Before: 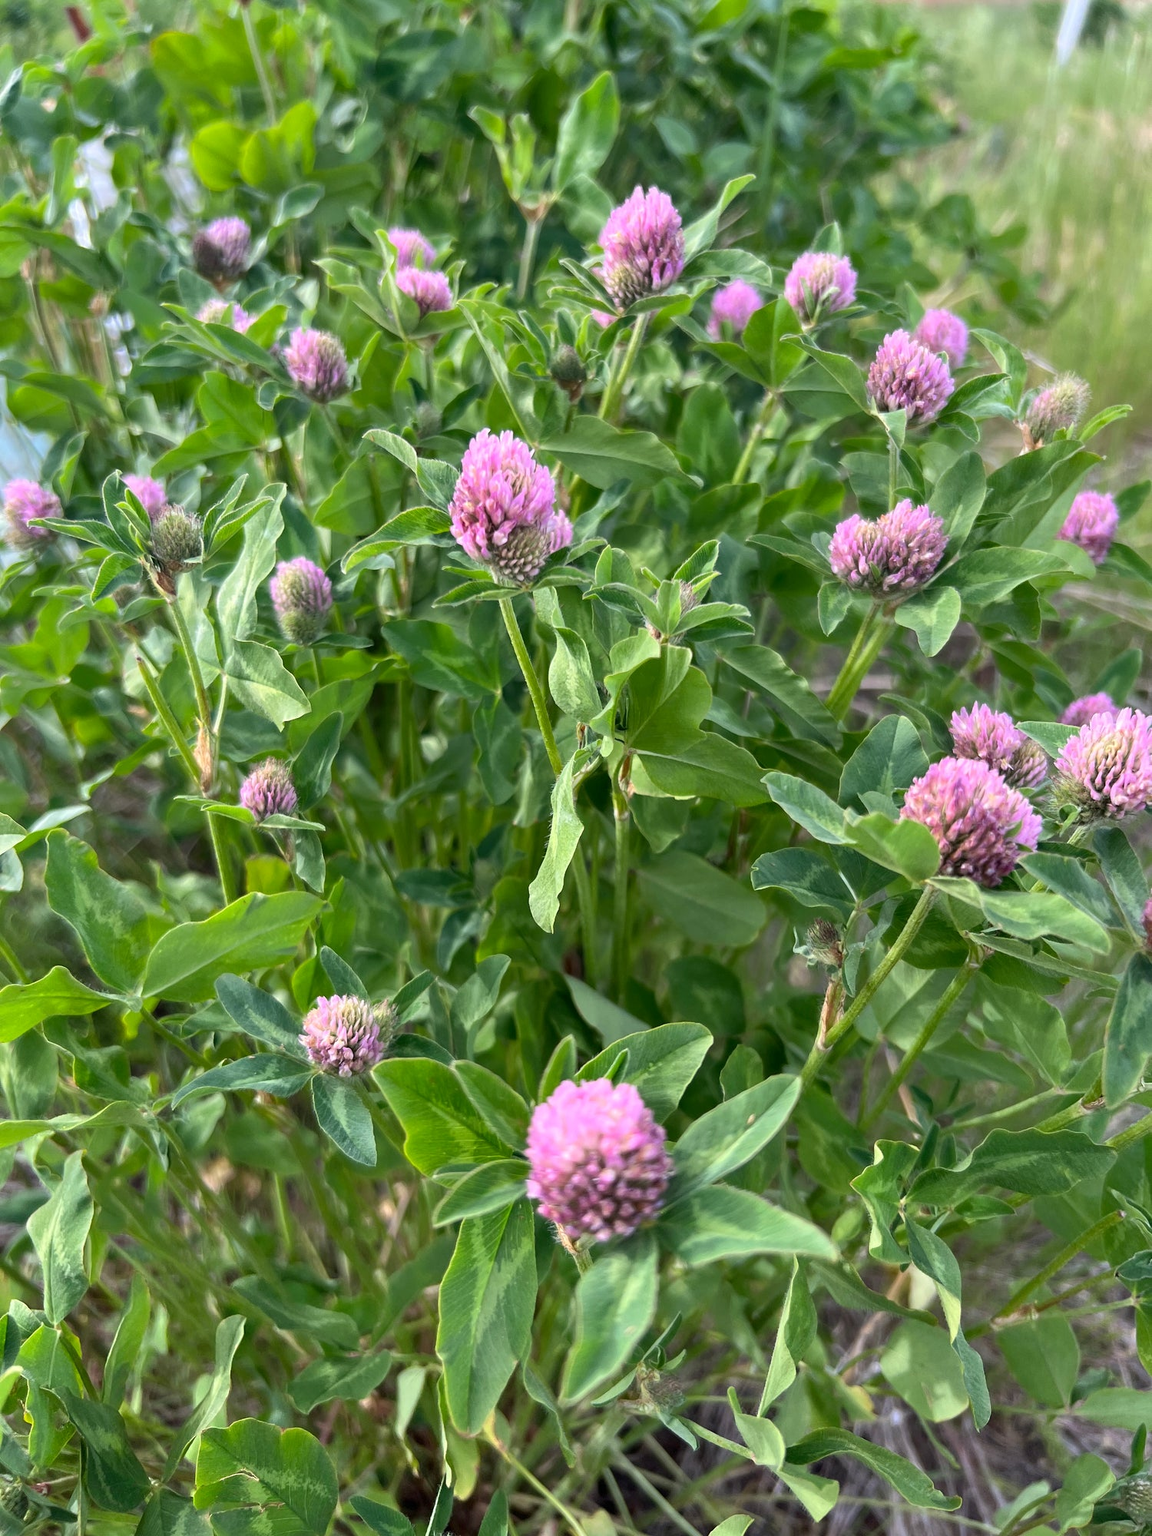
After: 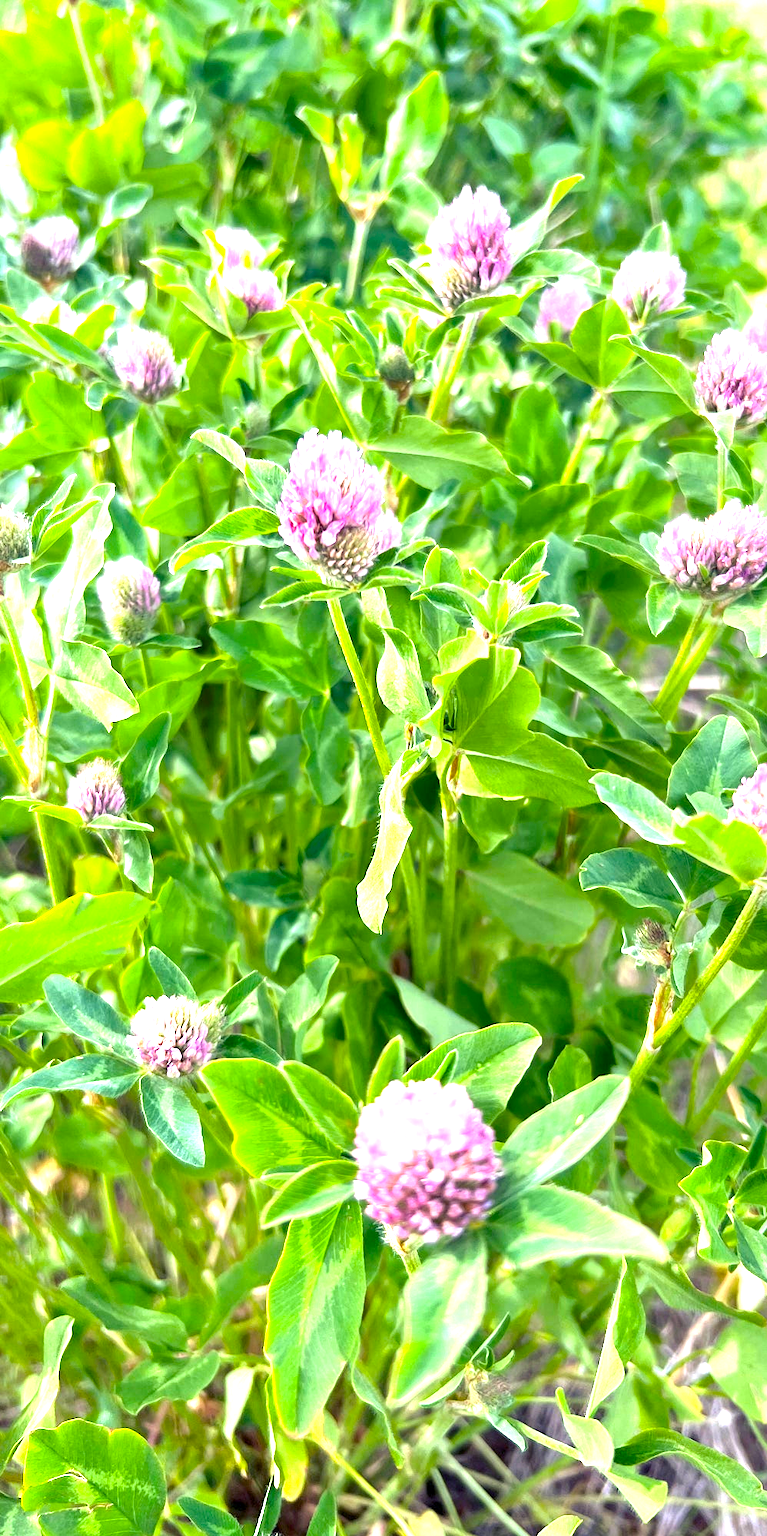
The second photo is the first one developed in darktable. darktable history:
color calibration: illuminant same as pipeline (D50), adaptation none (bypass), x 0.332, y 0.334, temperature 5013.67 K
color balance rgb: shadows lift › luminance -21.376%, shadows lift › chroma 6.657%, shadows lift › hue 271.25°, perceptual saturation grading › global saturation 30.82%, global vibrance 14.284%
crop and rotate: left 15.044%, right 18.336%
exposure: black level correction 0.001, exposure 1.729 EV, compensate highlight preservation false
